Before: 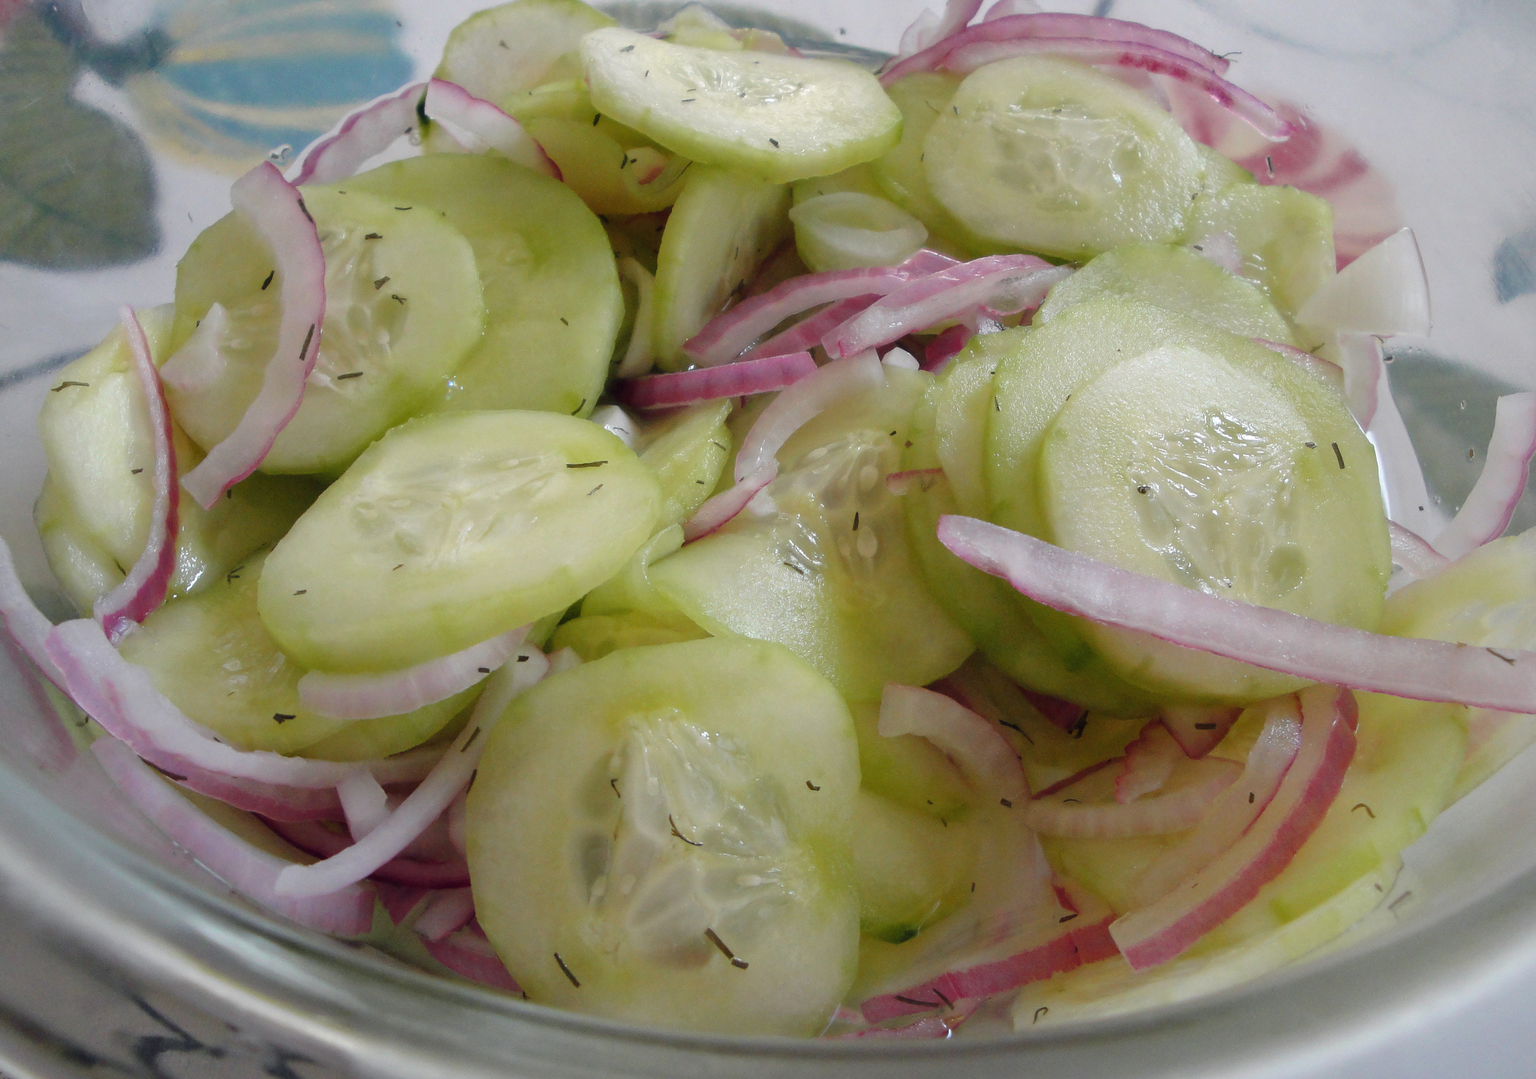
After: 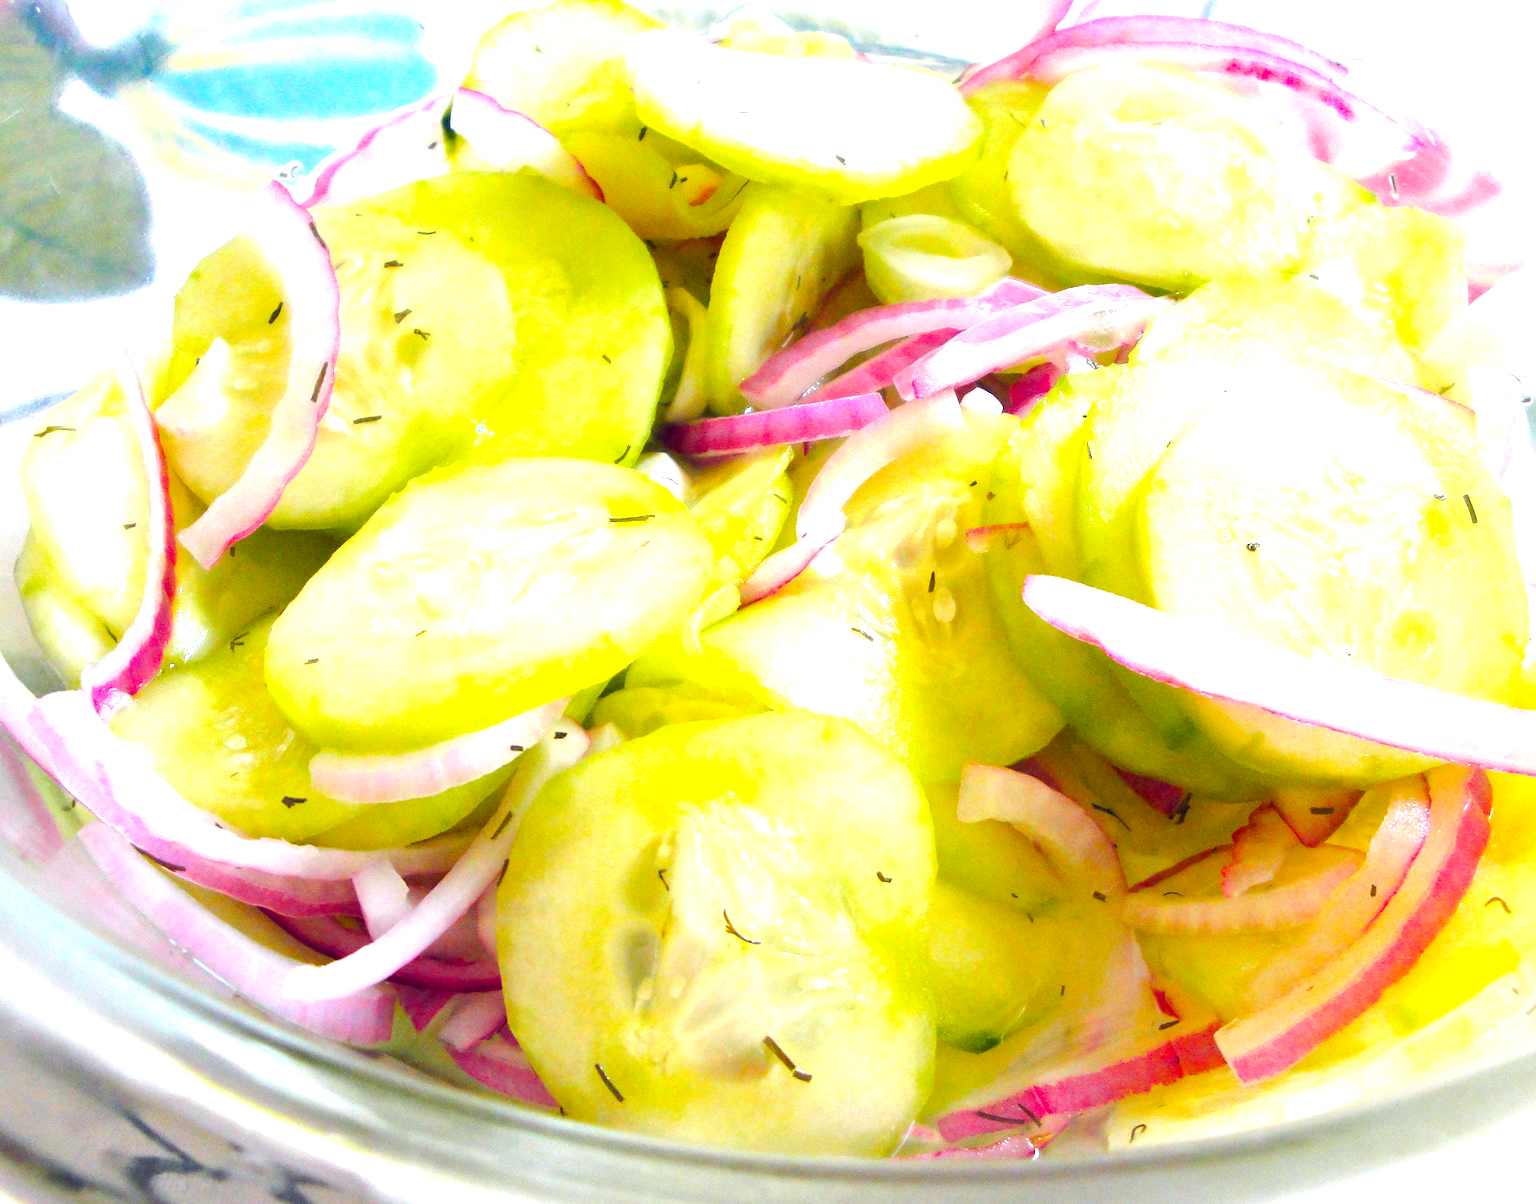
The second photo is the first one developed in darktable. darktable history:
exposure: black level correction 0, exposure 1.888 EV, compensate exposure bias true, compensate highlight preservation false
tone equalizer: edges refinement/feathering 500, mask exposure compensation -1.57 EV, preserve details no
crop and rotate: left 1.379%, right 9.007%
color balance rgb: global offset › luminance -0.488%, linear chroma grading › global chroma 15.204%, perceptual saturation grading › global saturation 30.906%, global vibrance 20%
